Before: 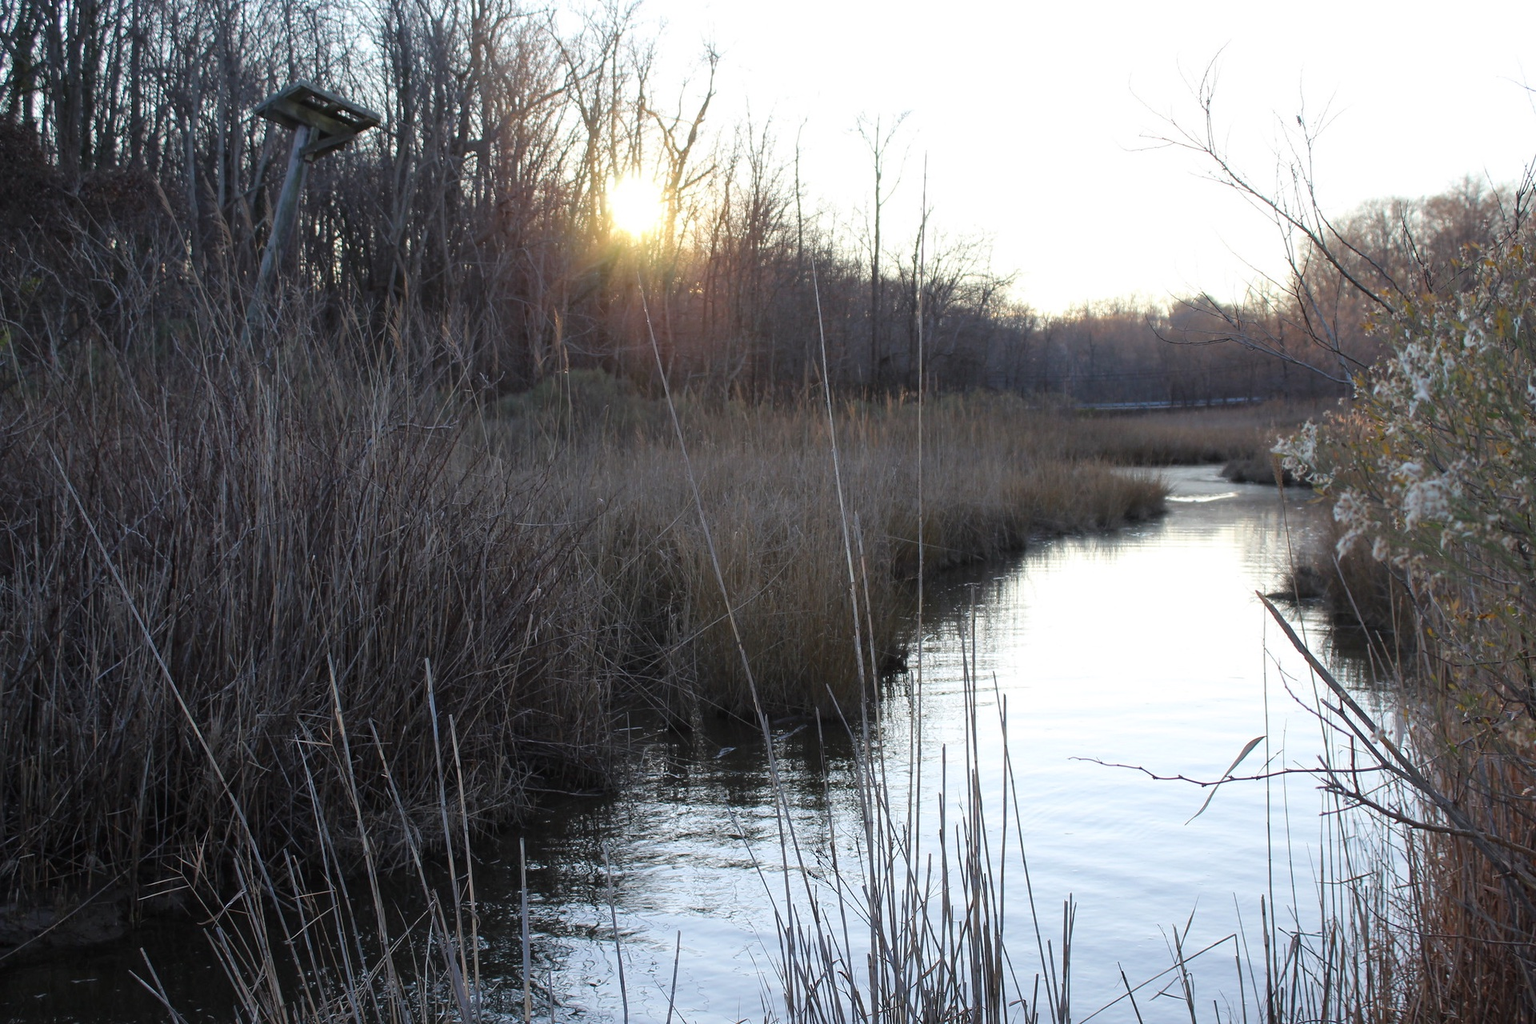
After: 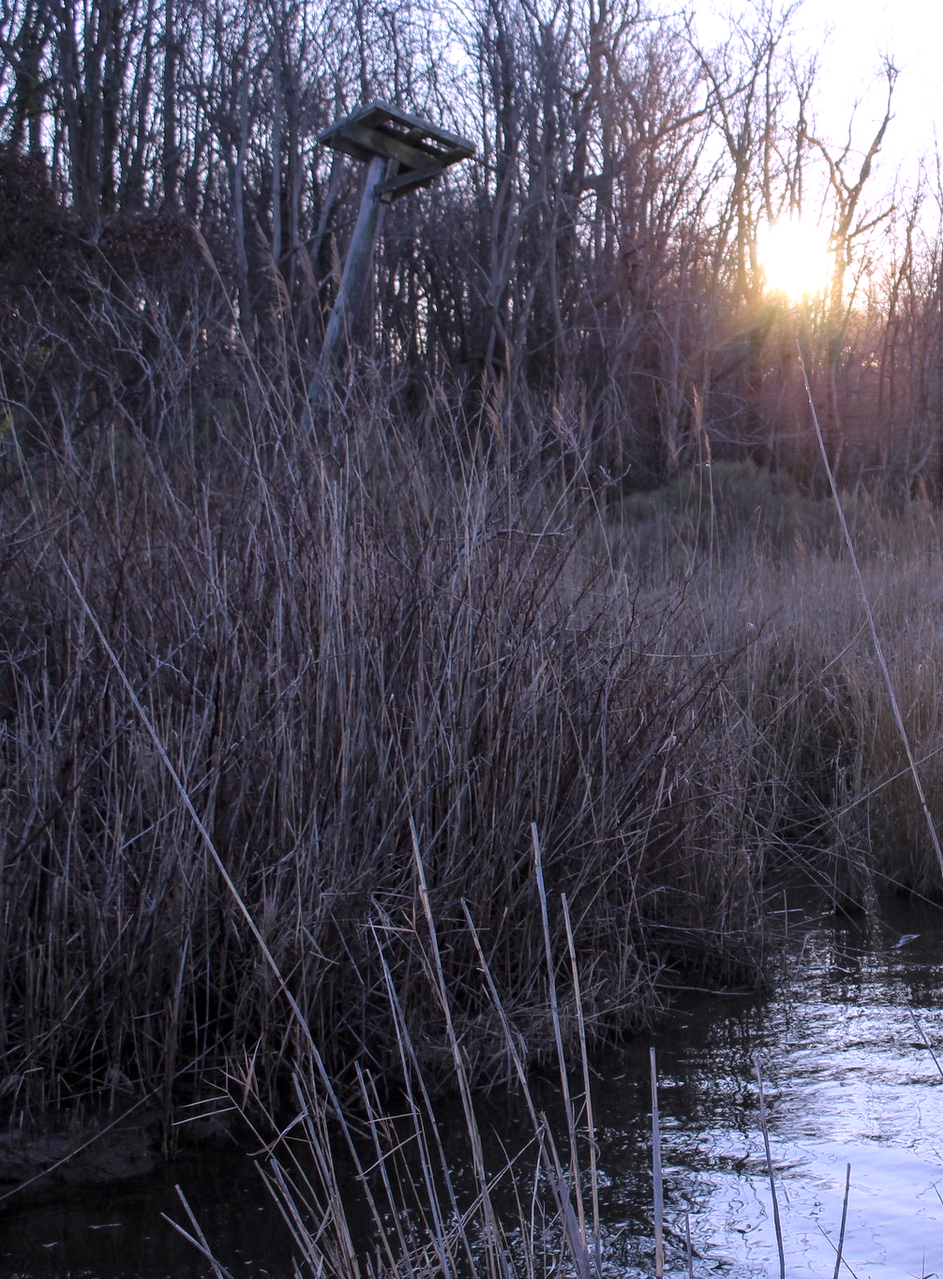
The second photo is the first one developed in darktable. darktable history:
white balance: red 1.042, blue 1.17
local contrast: on, module defaults
crop and rotate: left 0%, top 0%, right 50.845%
